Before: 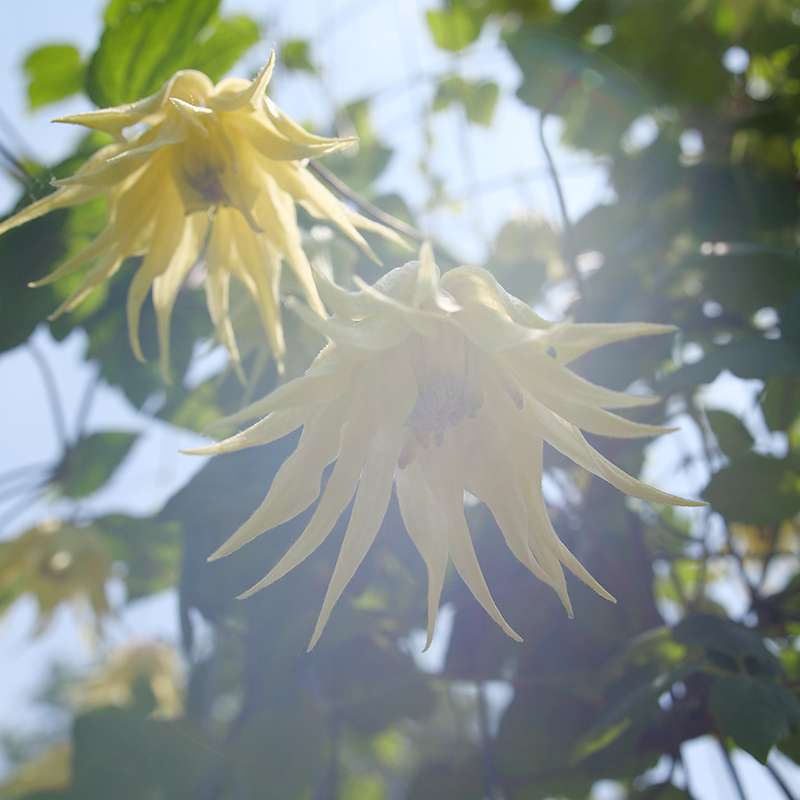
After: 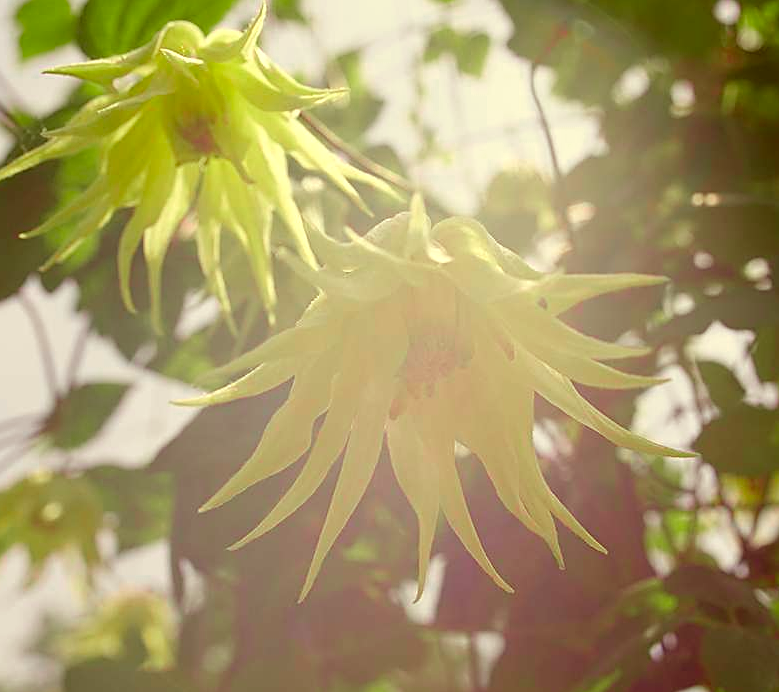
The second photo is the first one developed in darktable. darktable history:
sharpen: on, module defaults
color correction: highlights a* 1.23, highlights b* 24.8, shadows a* 15.9, shadows b* 24.27
color zones: curves: ch0 [(0, 0.533) (0.126, 0.533) (0.234, 0.533) (0.368, 0.357) (0.5, 0.5) (0.625, 0.5) (0.74, 0.637) (0.875, 0.5)]; ch1 [(0.004, 0.708) (0.129, 0.662) (0.25, 0.5) (0.375, 0.331) (0.496, 0.396) (0.625, 0.649) (0.739, 0.26) (0.875, 0.5) (1, 0.478)]; ch2 [(0, 0.409) (0.132, 0.403) (0.236, 0.558) (0.379, 0.448) (0.5, 0.5) (0.625, 0.5) (0.691, 0.39) (0.875, 0.5)]
crop: left 1.156%, top 6.175%, right 1.434%, bottom 7.205%
